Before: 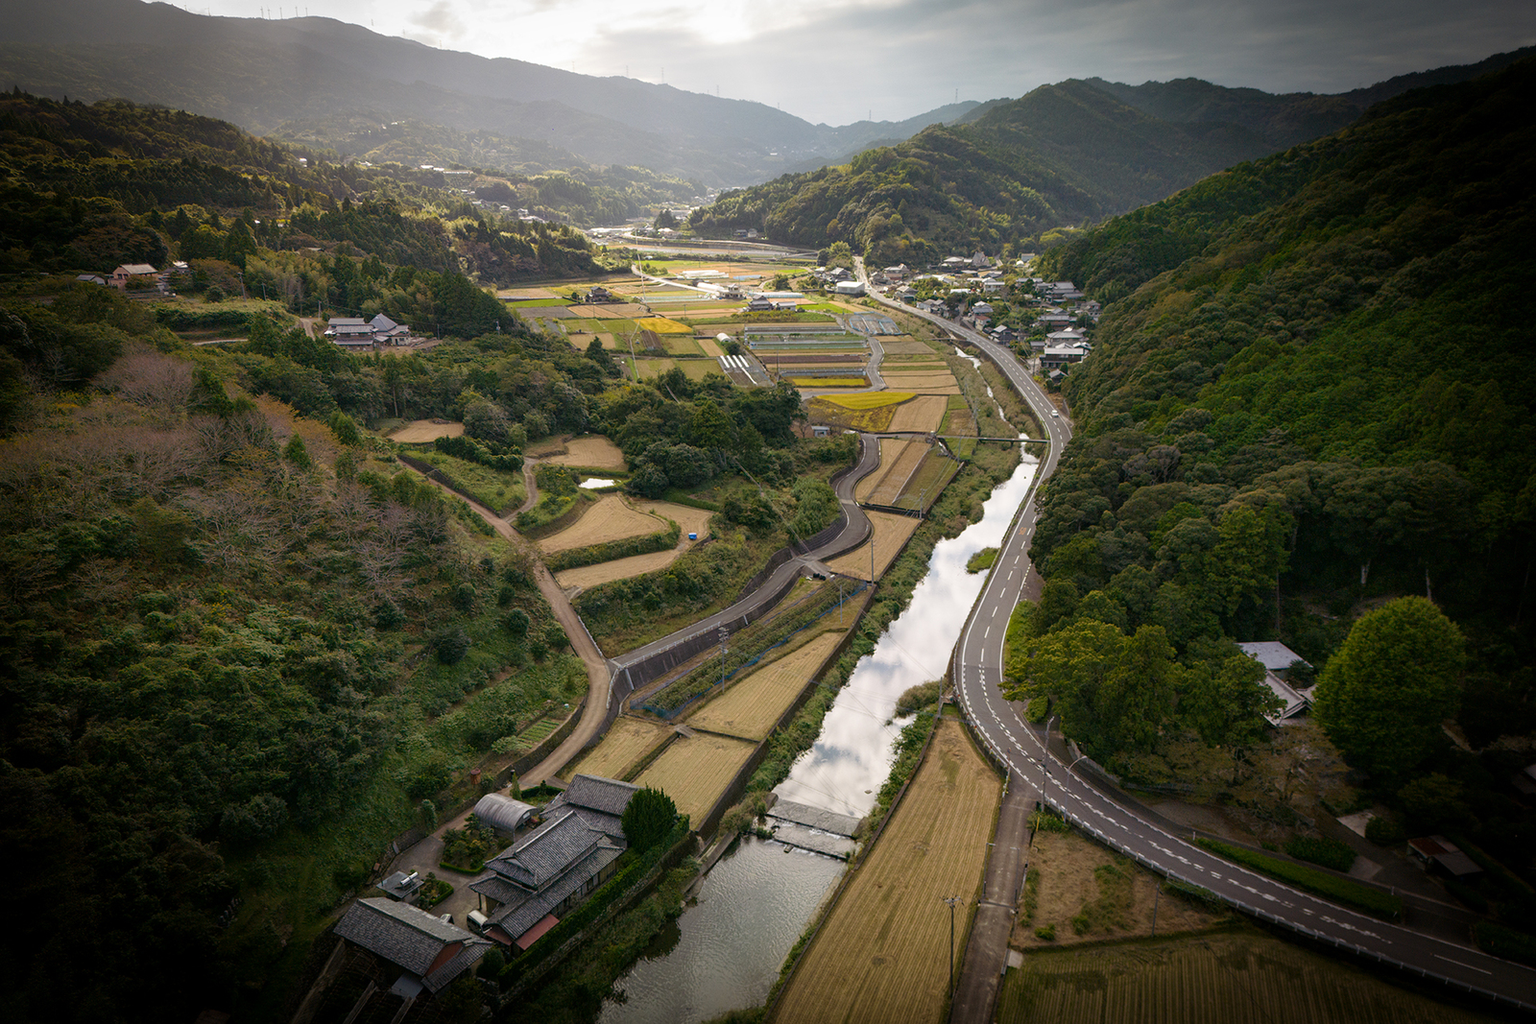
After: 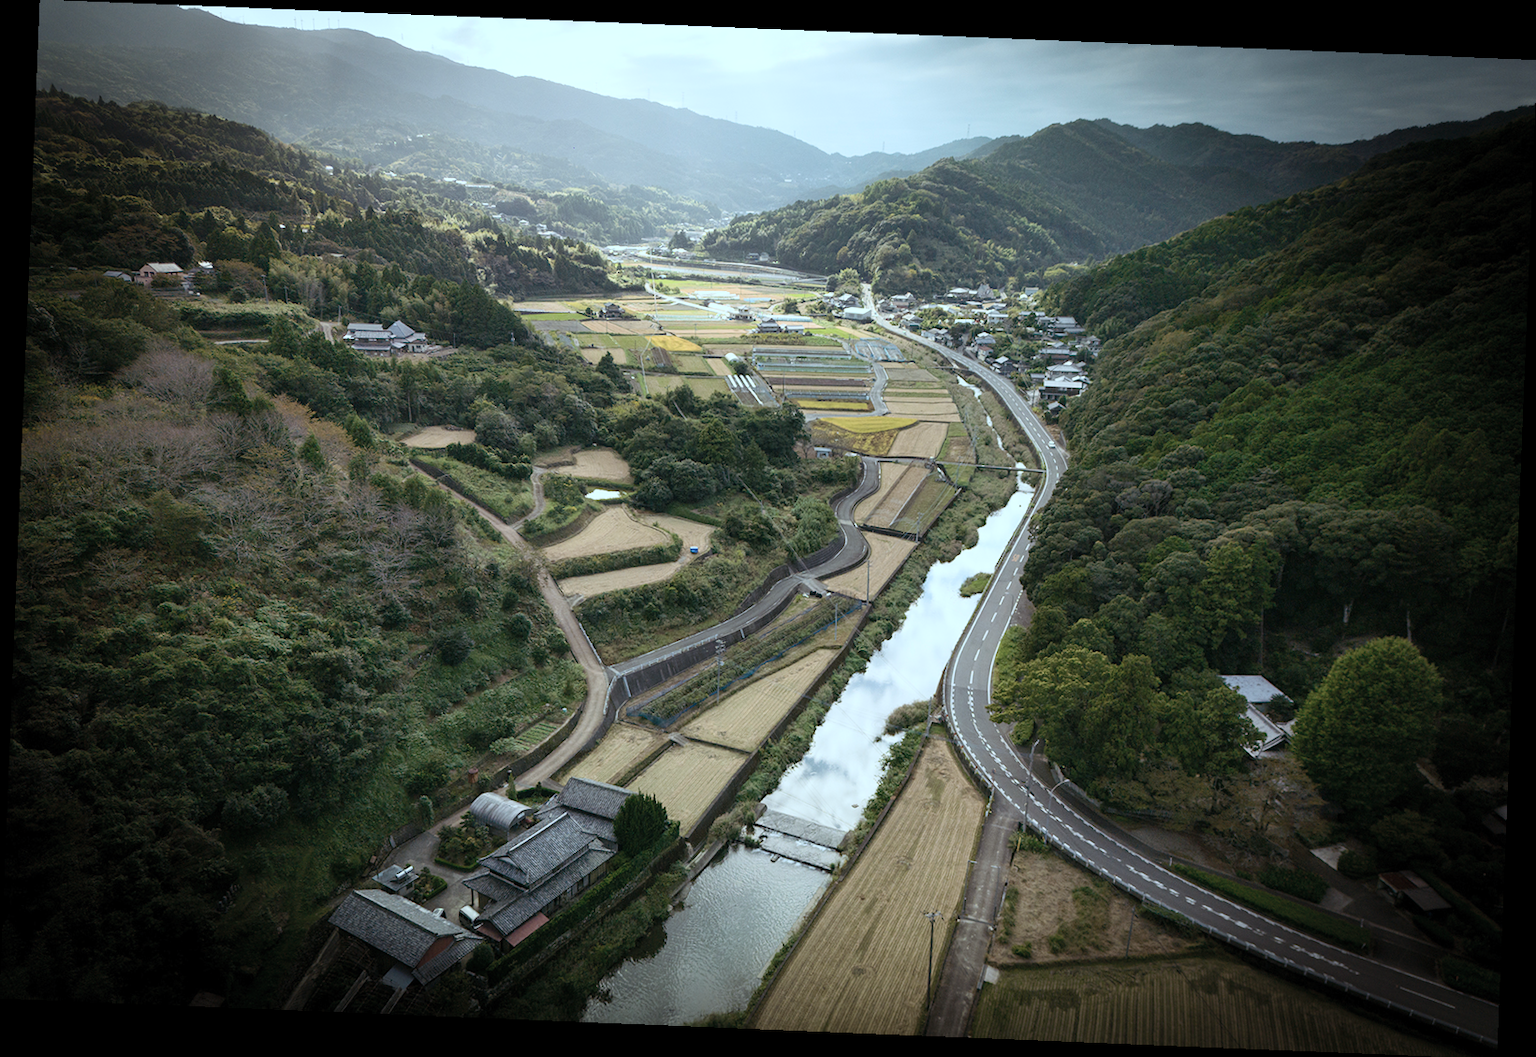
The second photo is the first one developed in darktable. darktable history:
contrast brightness saturation: contrast 0.196, brightness 0.149, saturation 0.144
crop and rotate: angle -2.32°
color correction: highlights a* -12.98, highlights b* -17.71, saturation 0.703
